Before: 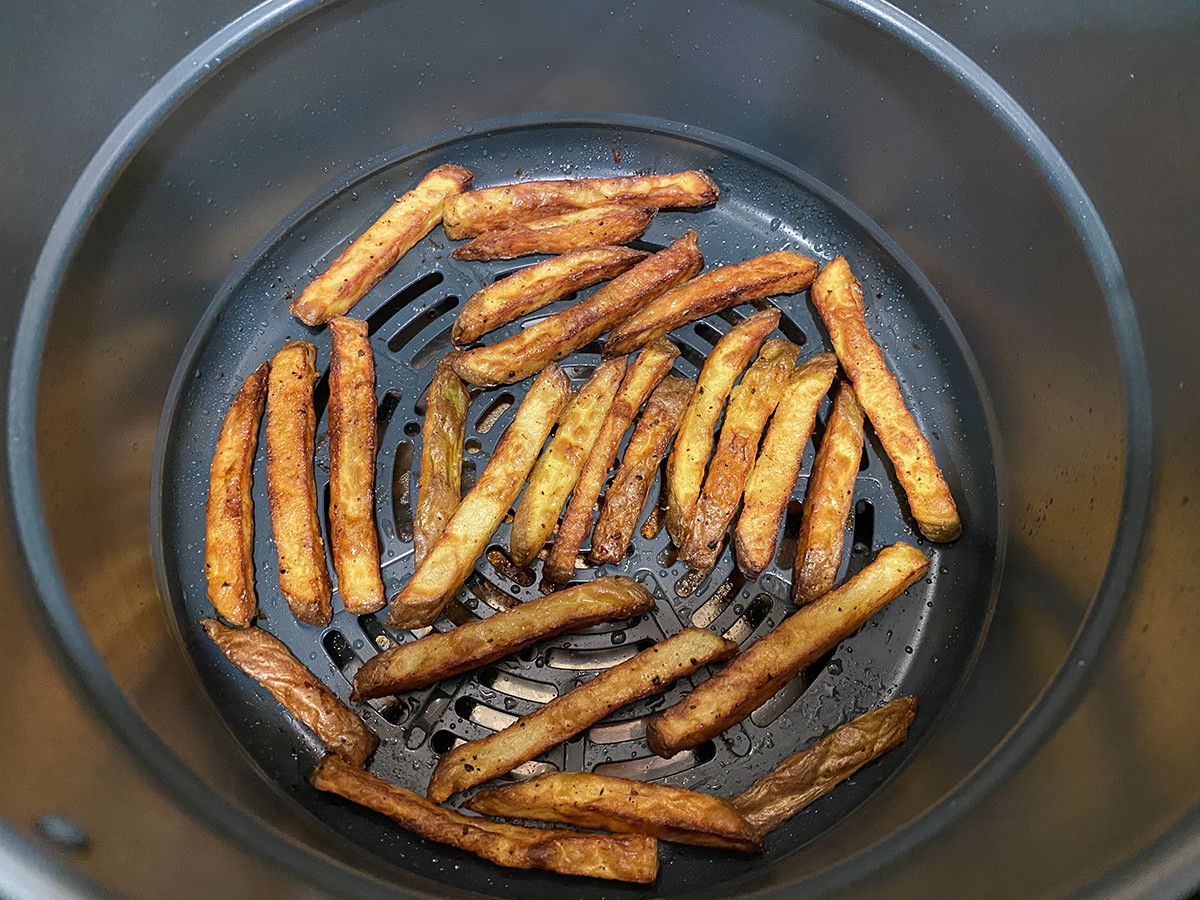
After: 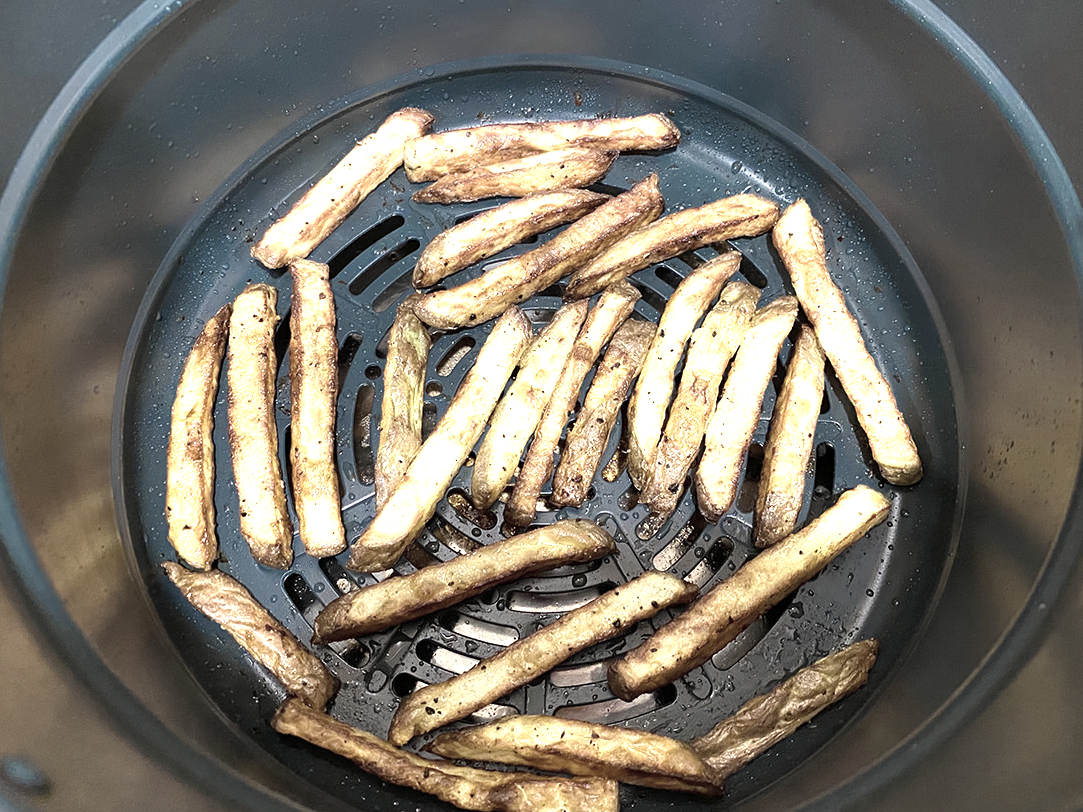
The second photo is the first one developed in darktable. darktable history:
crop: left 3.305%, top 6.436%, right 6.389%, bottom 3.258%
color zones: curves: ch0 [(0.25, 0.667) (0.758, 0.368)]; ch1 [(0.215, 0.245) (0.761, 0.373)]; ch2 [(0.247, 0.554) (0.761, 0.436)]
base curve: curves: ch0 [(0, 0) (0.666, 0.806) (1, 1)]
